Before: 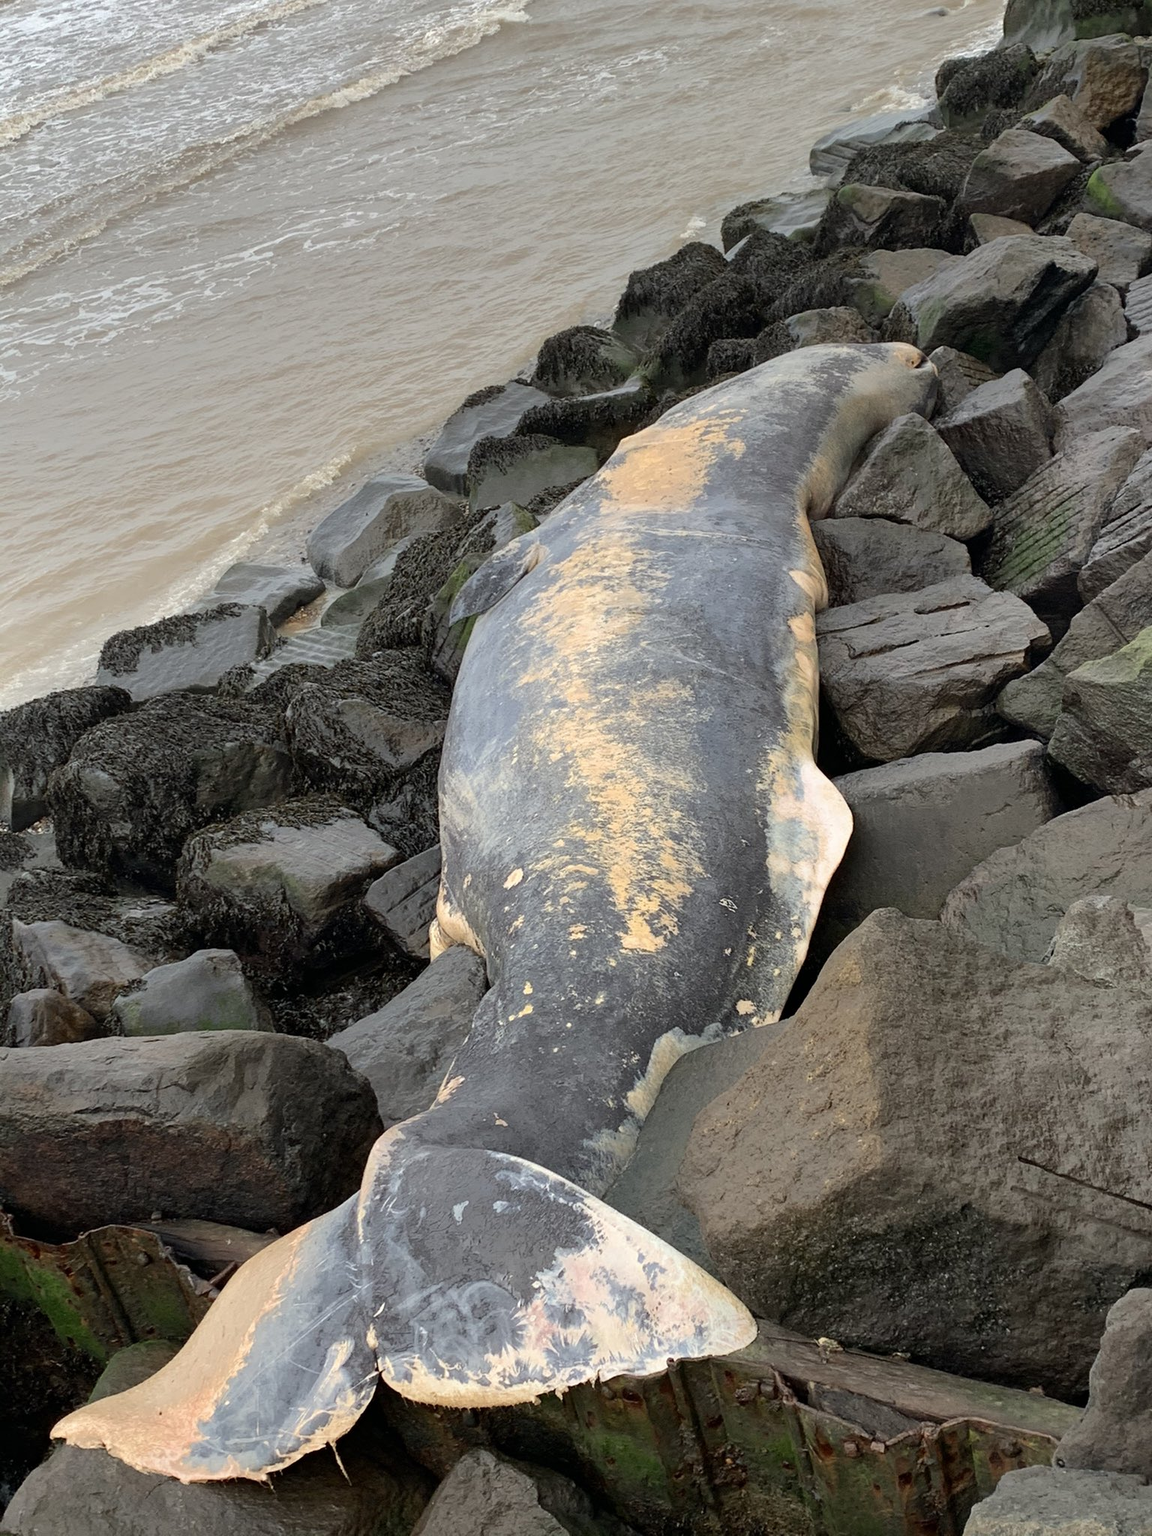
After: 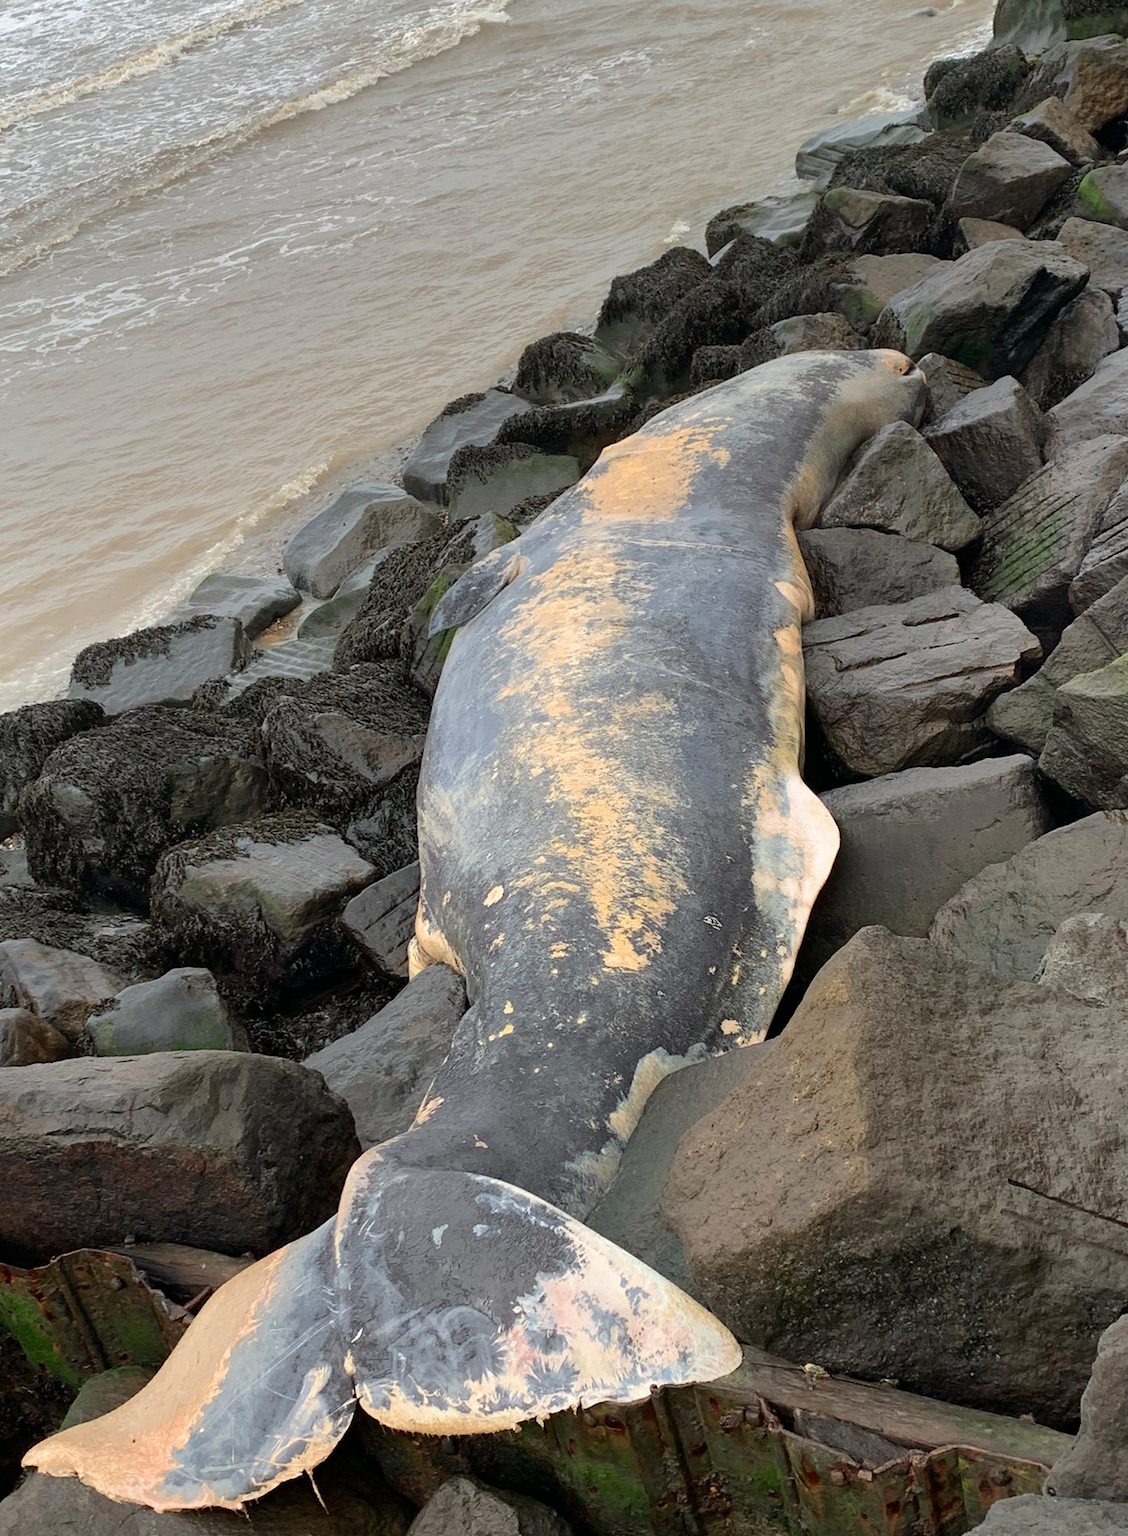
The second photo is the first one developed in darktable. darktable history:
crop and rotate: left 2.579%, right 1.273%, bottom 1.89%
